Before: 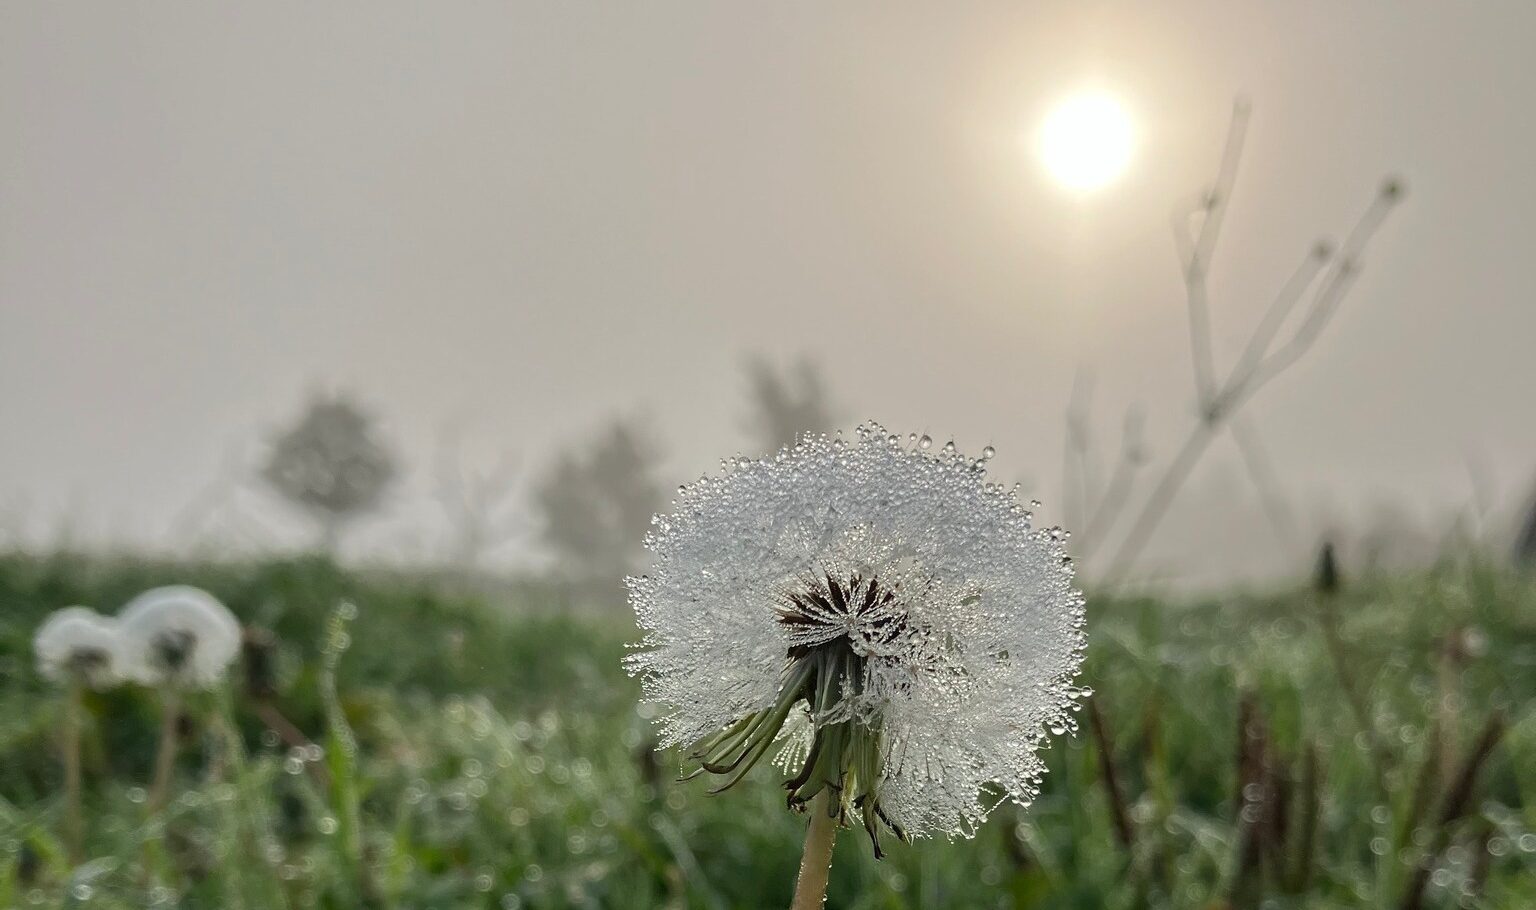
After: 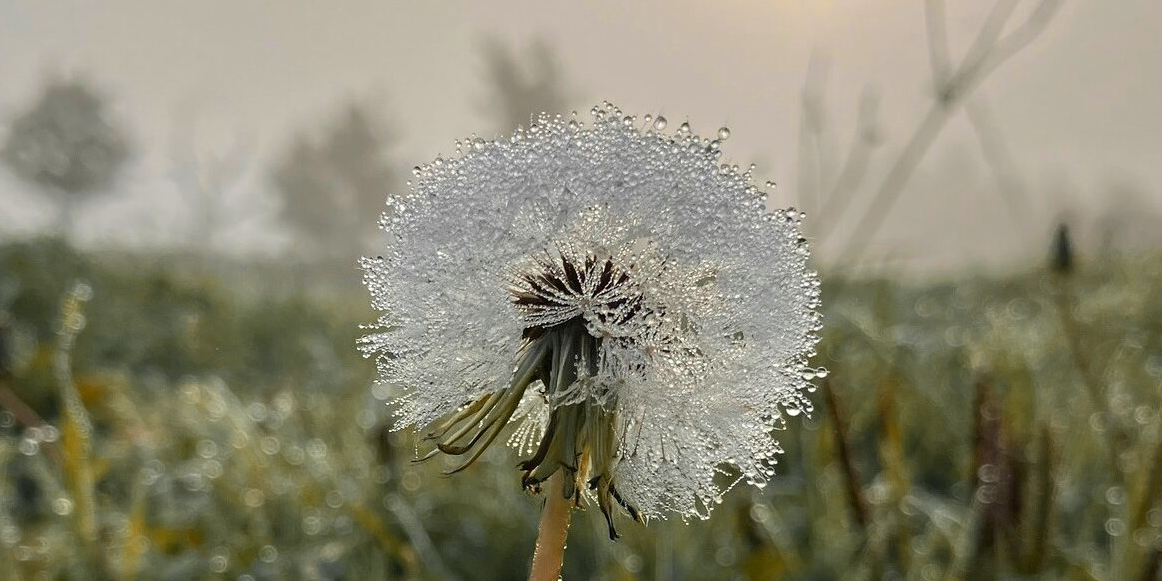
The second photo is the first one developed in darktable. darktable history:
color zones: curves: ch0 [(0.009, 0.528) (0.136, 0.6) (0.255, 0.586) (0.39, 0.528) (0.522, 0.584) (0.686, 0.736) (0.849, 0.561)]; ch1 [(0.045, 0.781) (0.14, 0.416) (0.257, 0.695) (0.442, 0.032) (0.738, 0.338) (0.818, 0.632) (0.891, 0.741) (1, 0.704)]; ch2 [(0, 0.667) (0.141, 0.52) (0.26, 0.37) (0.474, 0.432) (0.743, 0.286)]
crop and rotate: left 17.299%, top 35.115%, right 7.015%, bottom 1.024%
